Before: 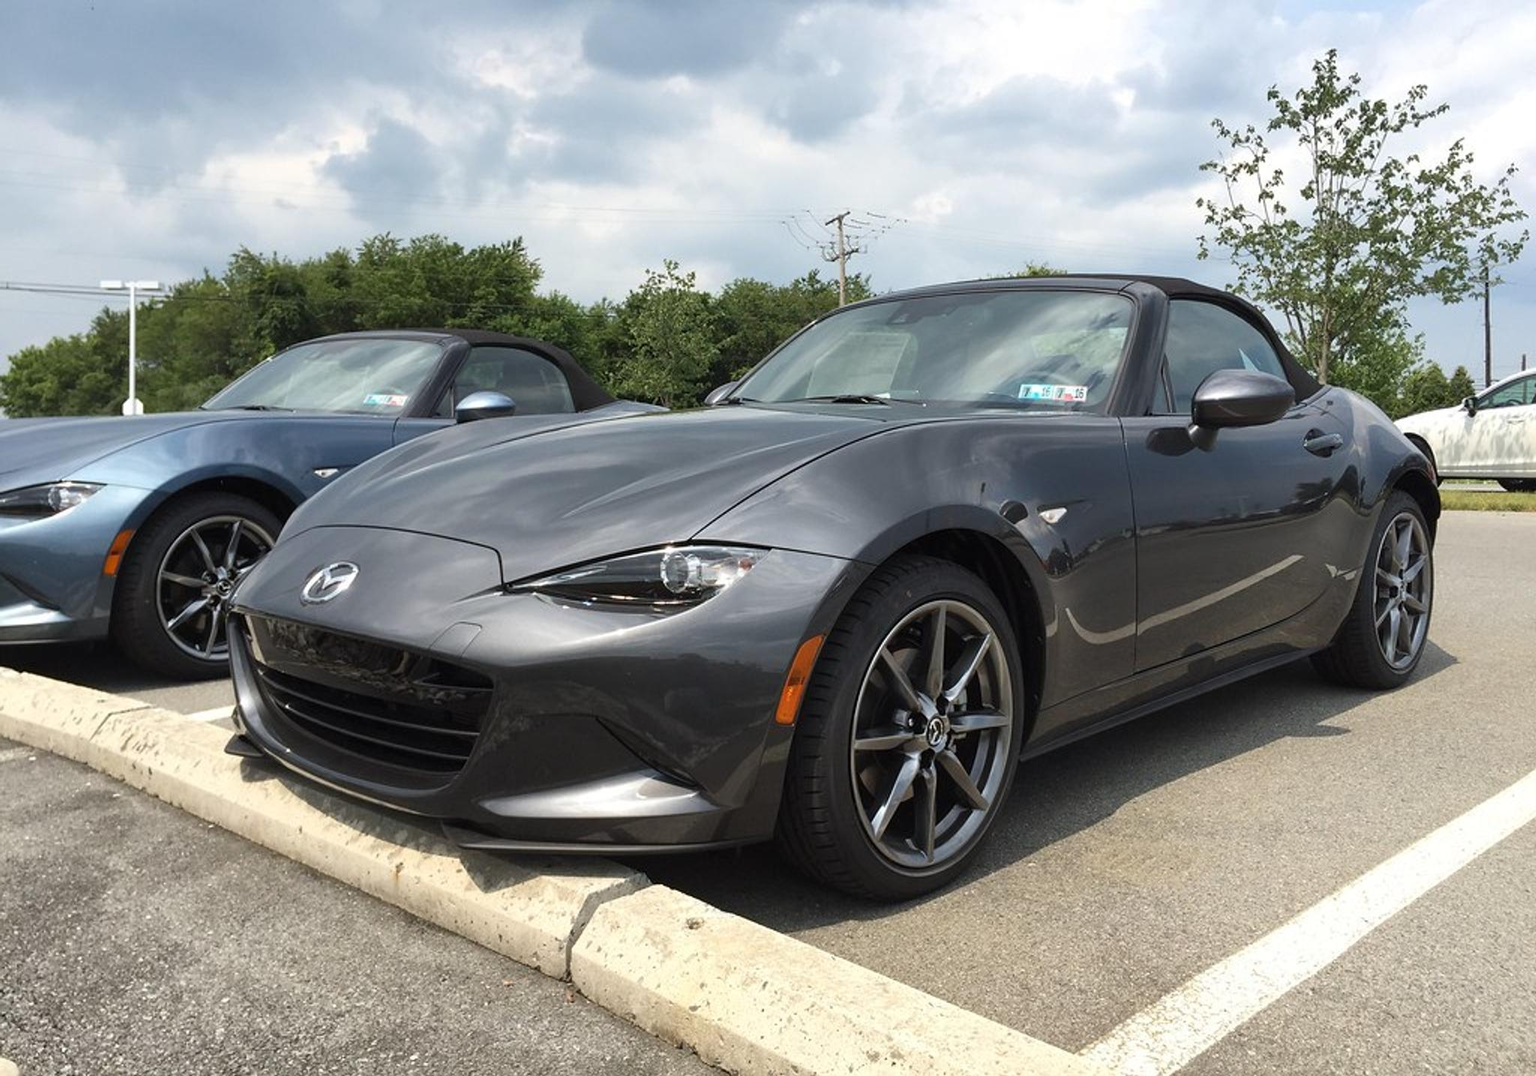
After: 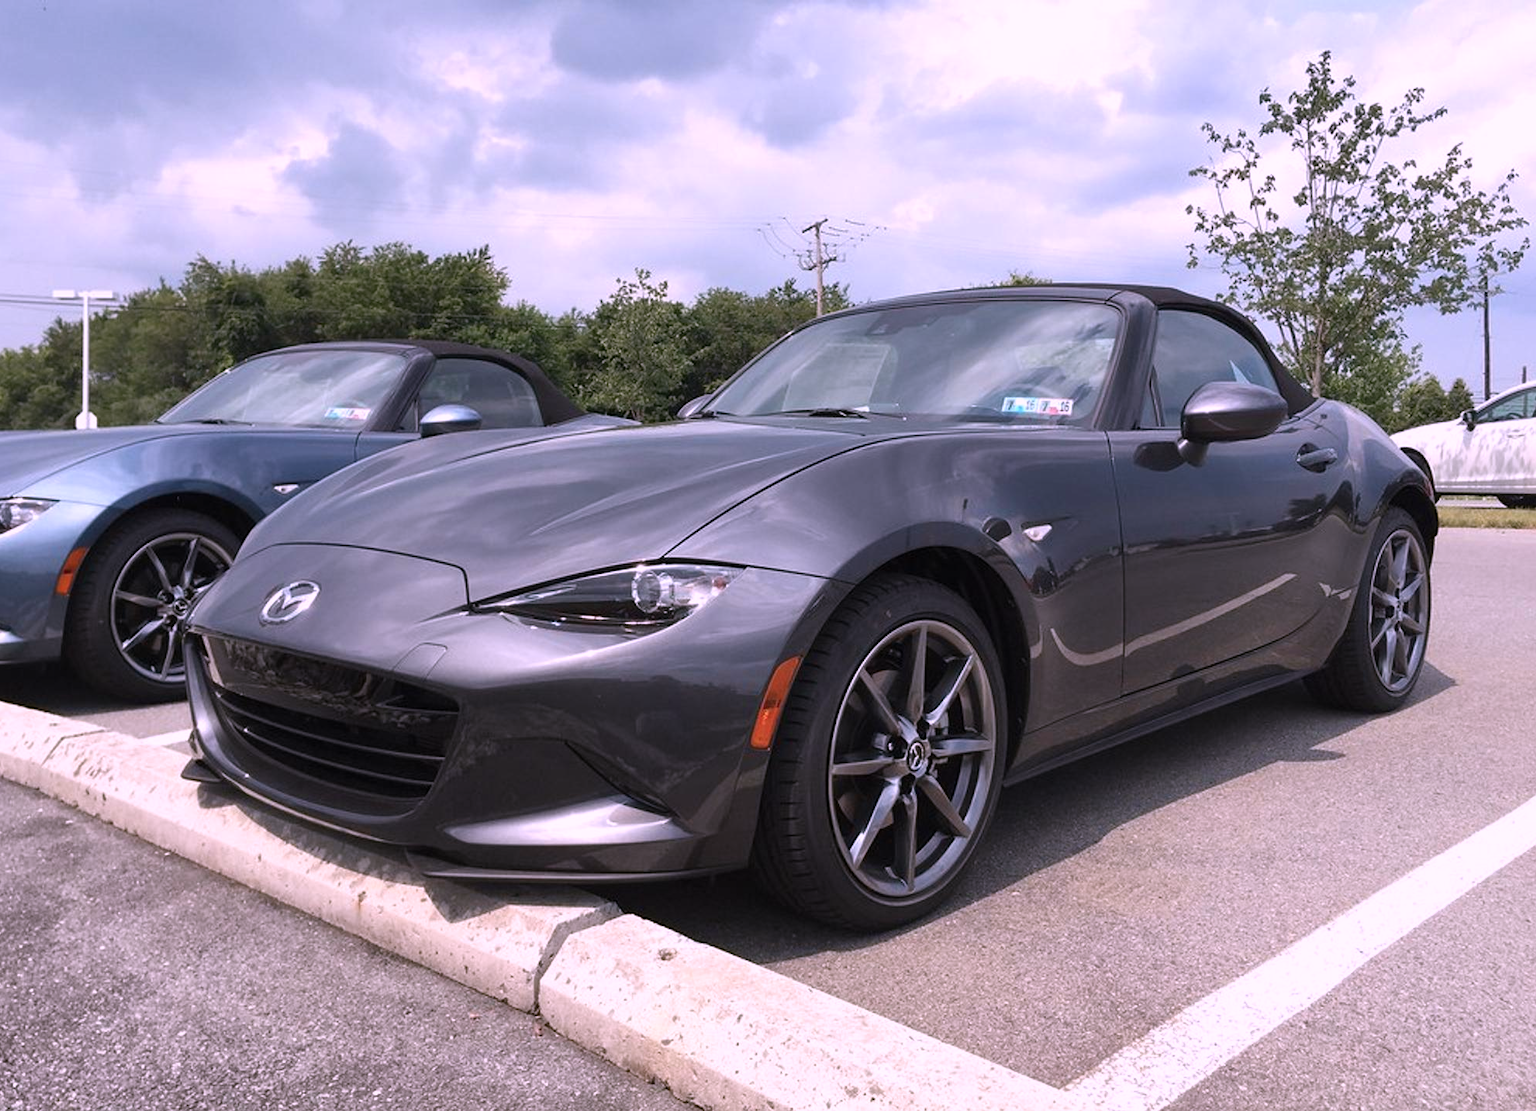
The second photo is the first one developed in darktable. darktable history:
crop and rotate: left 3.238%
color correction: highlights a* 15.46, highlights b* -20.56
